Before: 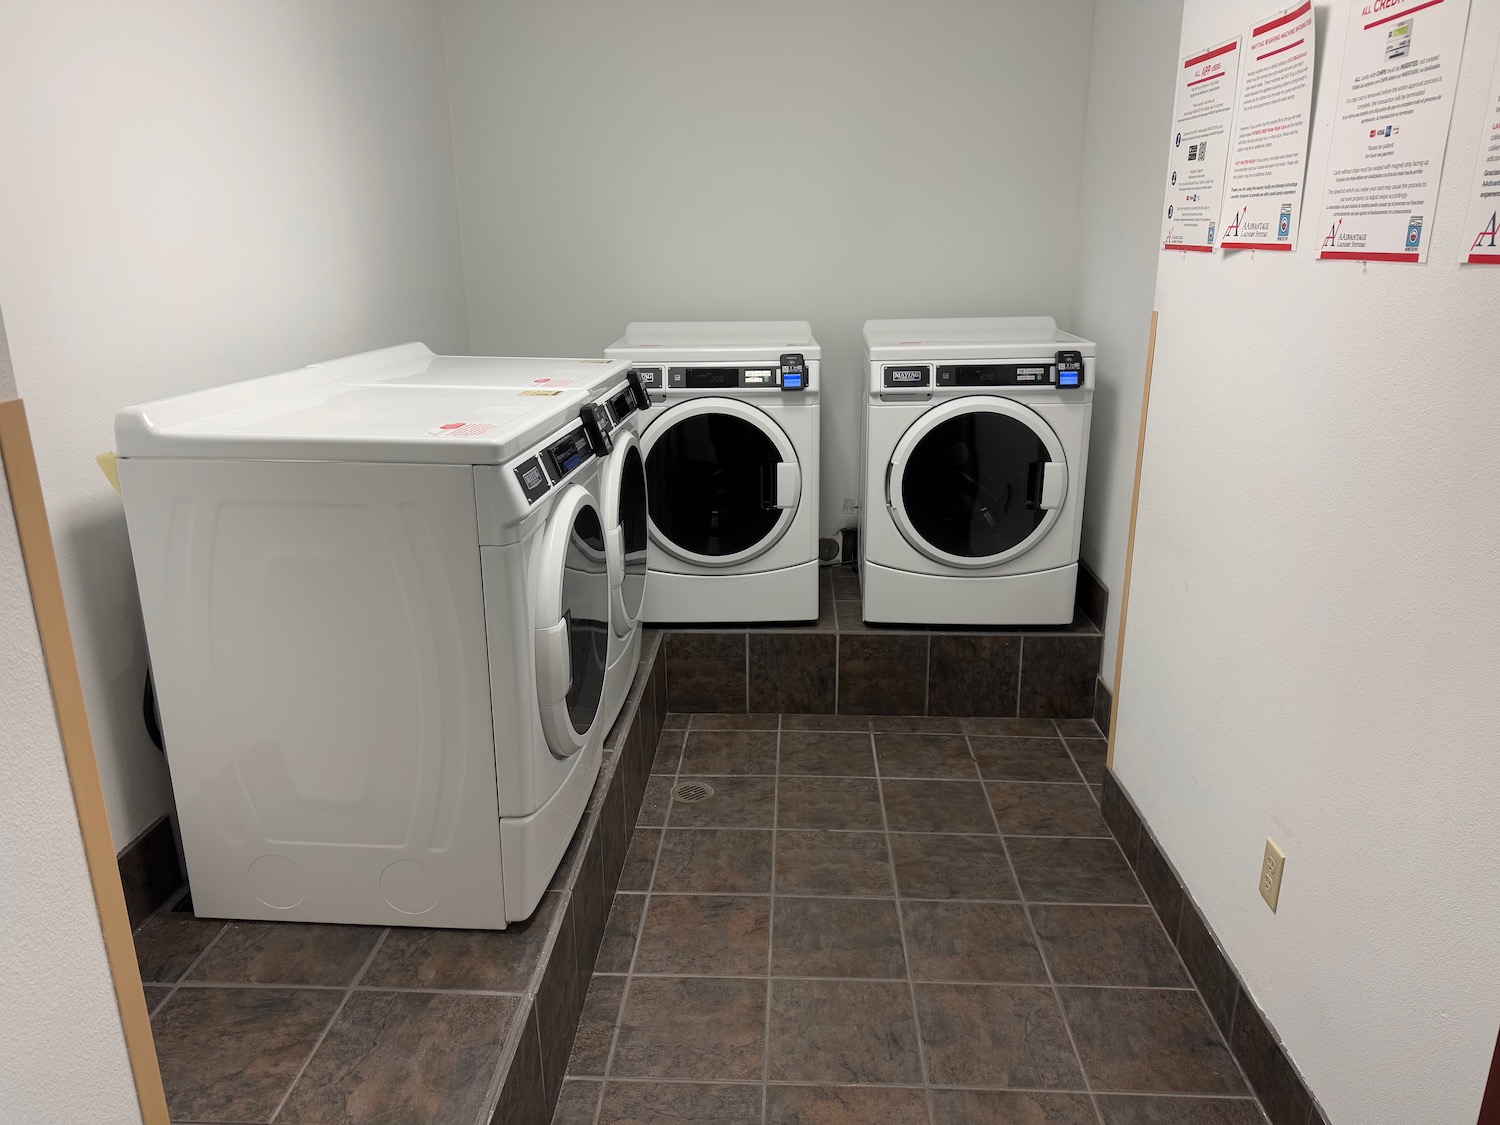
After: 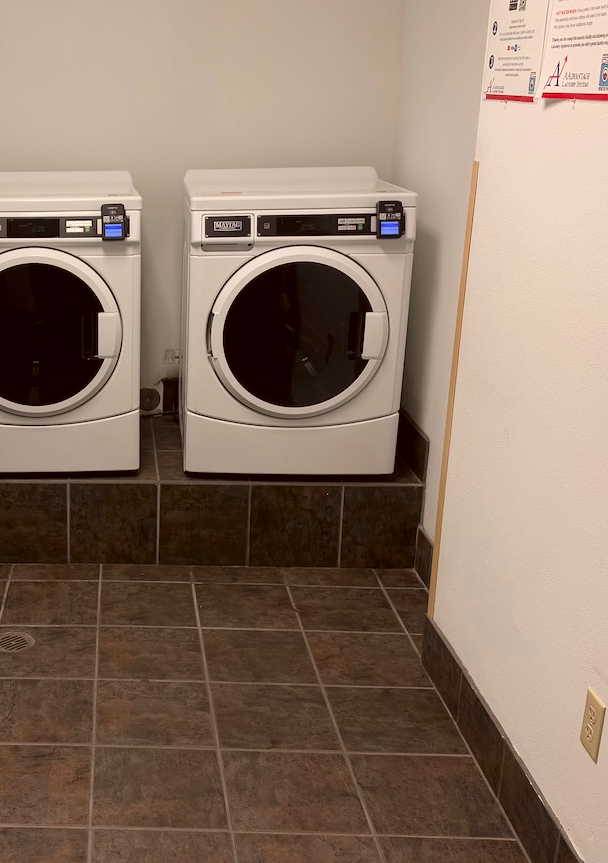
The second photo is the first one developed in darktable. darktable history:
crop: left 45.317%, top 13.383%, right 14.097%, bottom 9.856%
contrast brightness saturation: contrast 0.078, saturation 0.202
color correction: highlights a* 6.56, highlights b* 8.34, shadows a* 6.39, shadows b* 7.46, saturation 0.908
